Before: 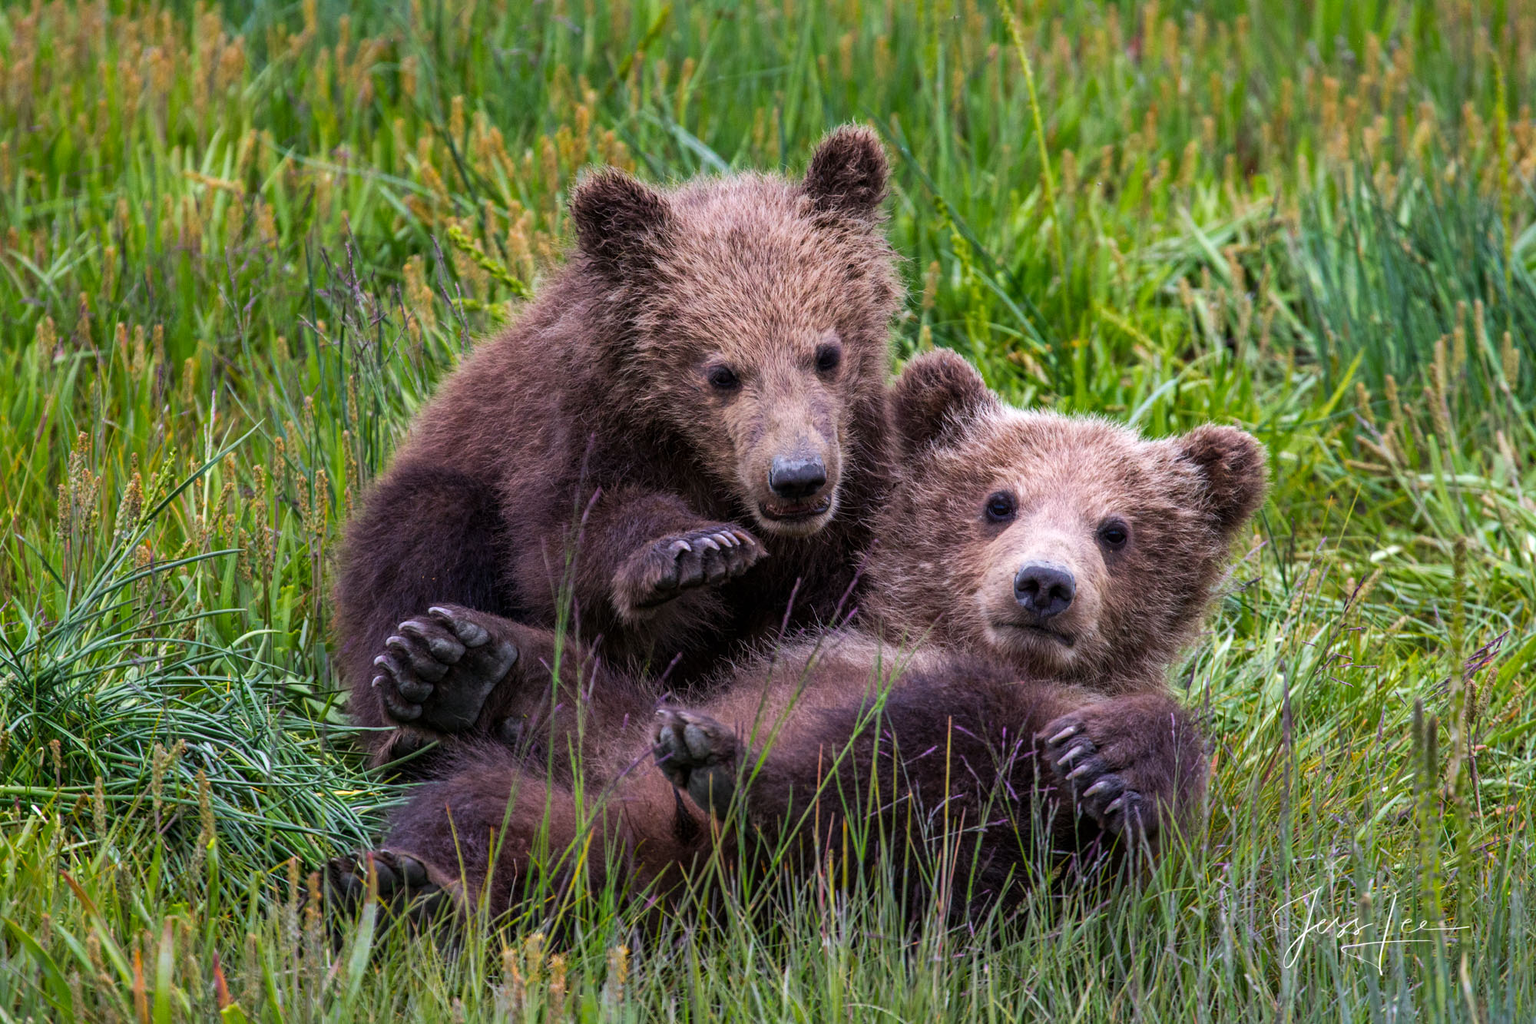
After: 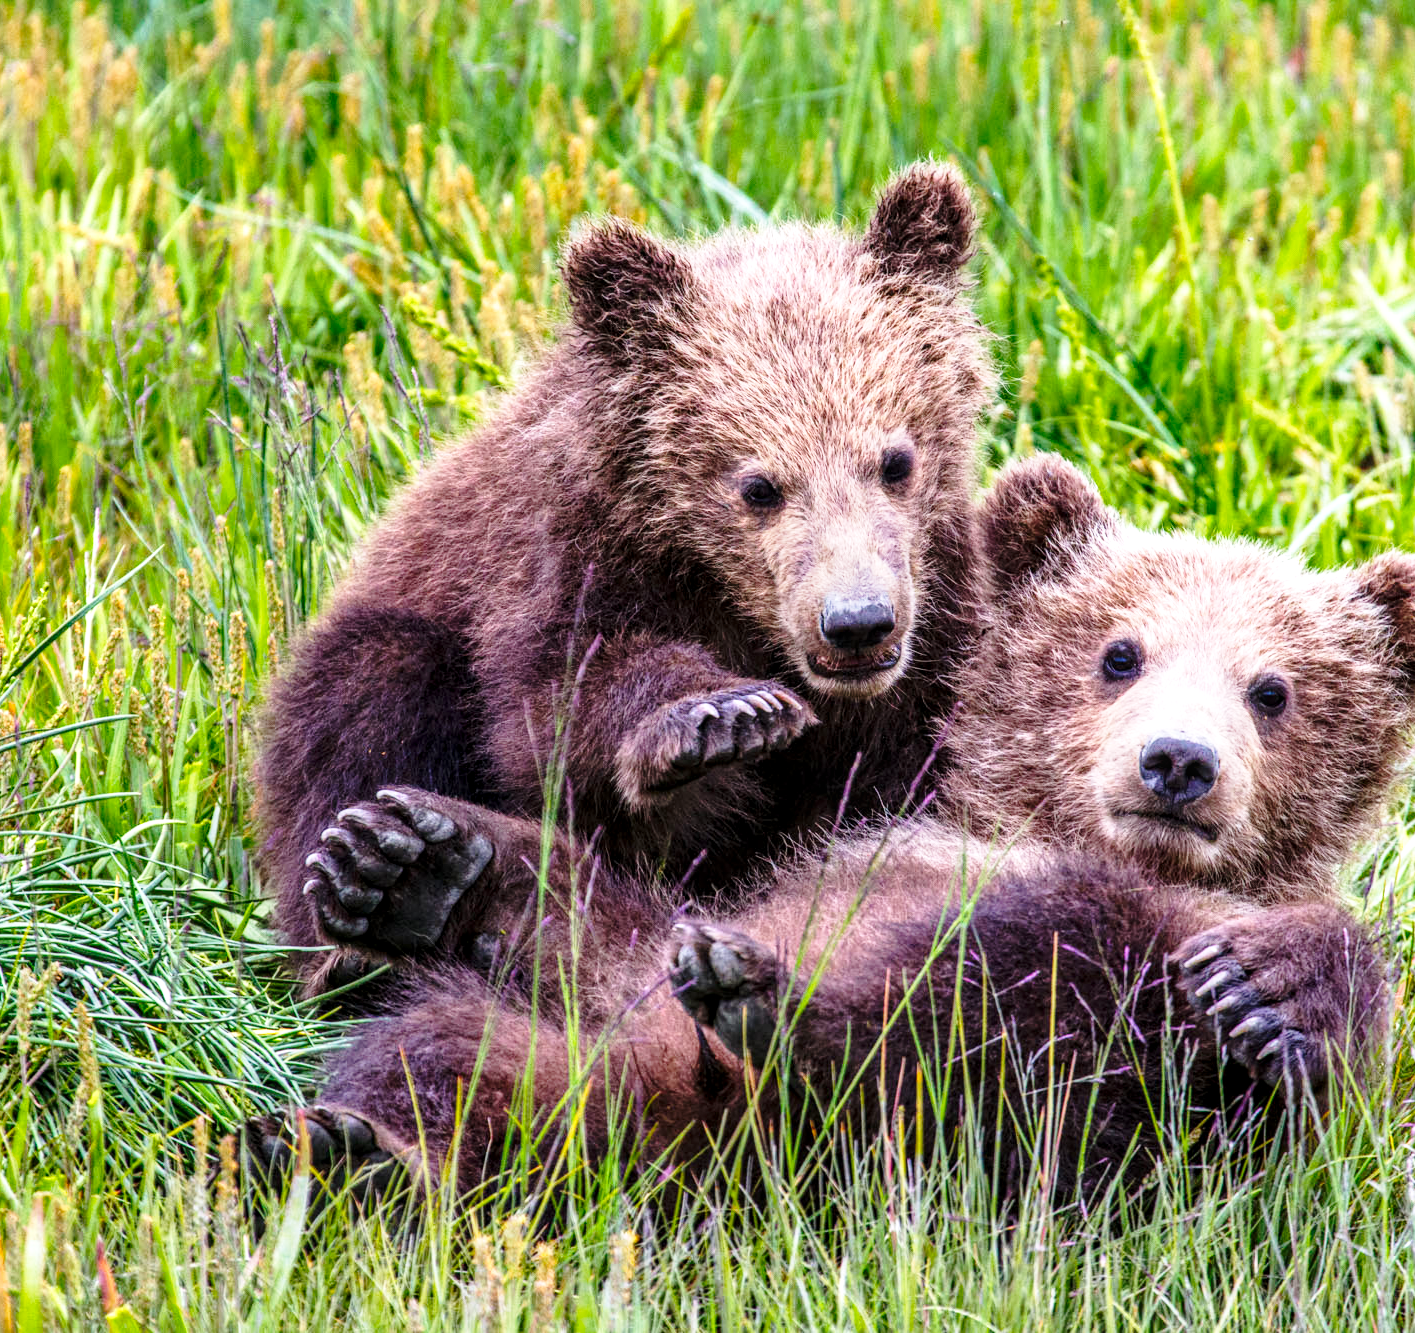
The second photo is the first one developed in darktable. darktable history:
exposure: black level correction 0.001, exposure 0.5 EV, compensate exposure bias true, compensate highlight preservation false
crop and rotate: left 9.061%, right 20.142%
local contrast: on, module defaults
color balance rgb: global vibrance 6.81%, saturation formula JzAzBz (2021)
base curve: curves: ch0 [(0, 0) (0.028, 0.03) (0.121, 0.232) (0.46, 0.748) (0.859, 0.968) (1, 1)], preserve colors none
